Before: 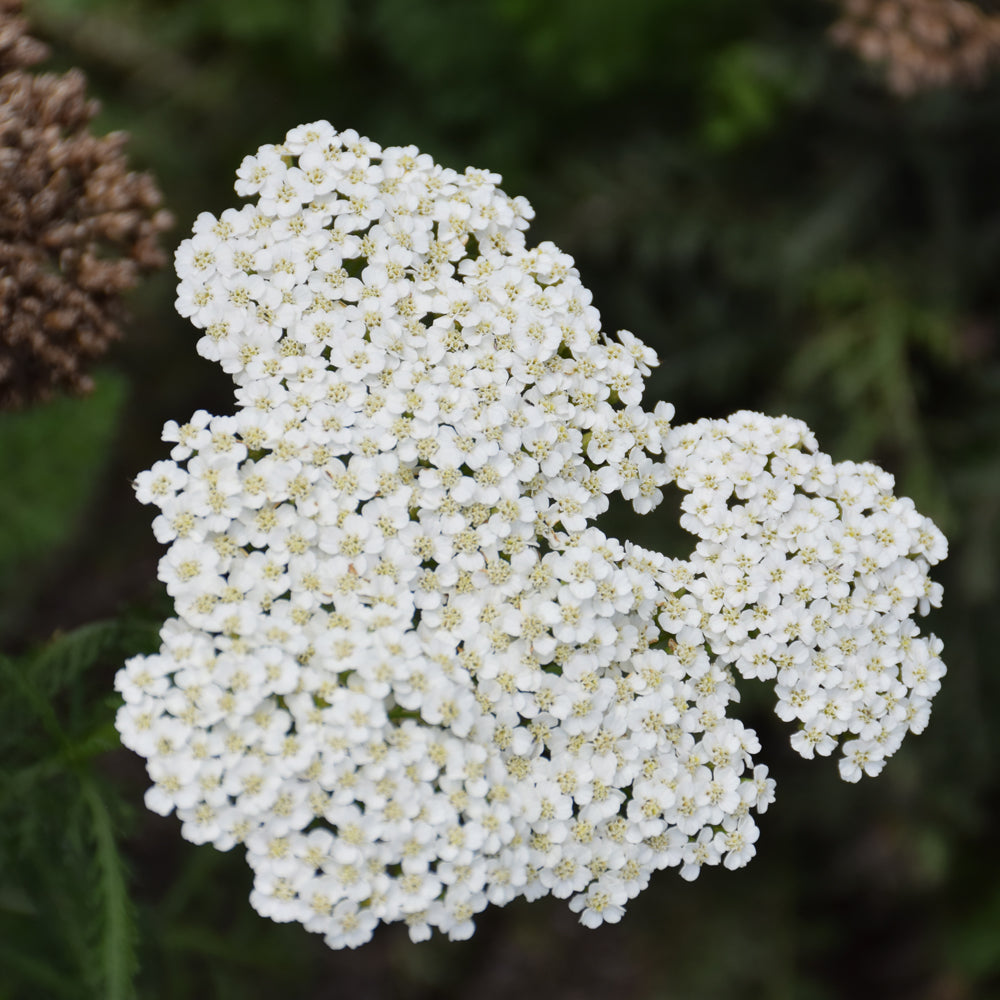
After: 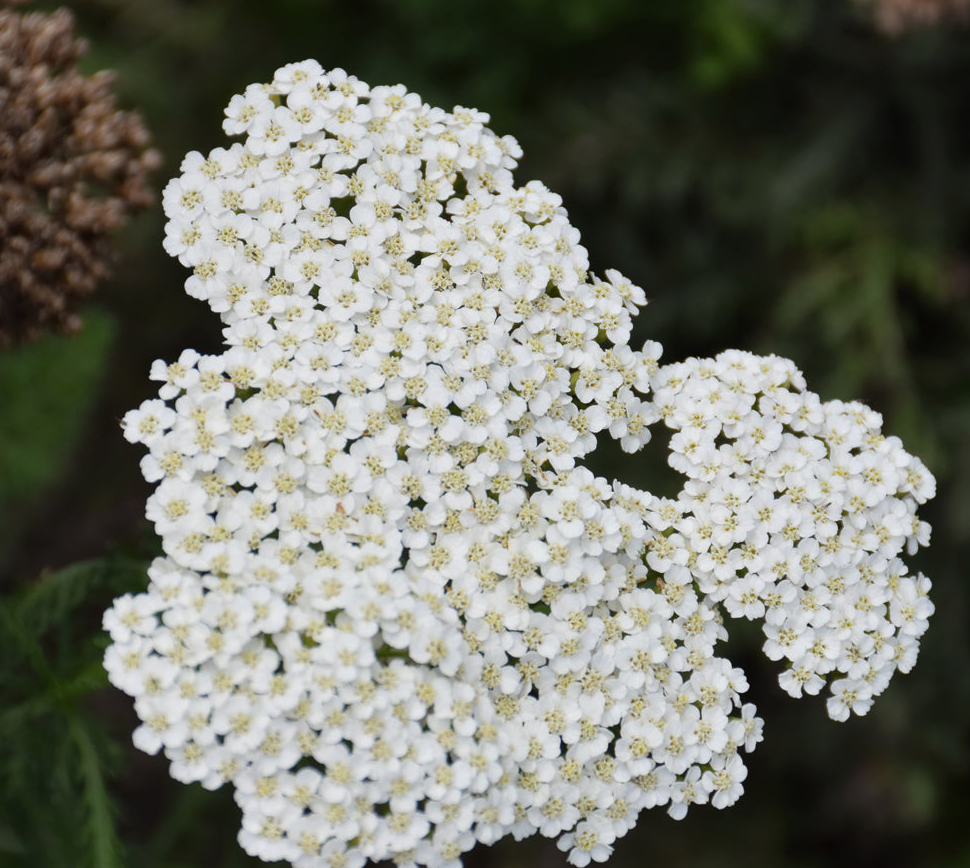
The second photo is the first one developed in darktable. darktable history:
base curve: curves: ch0 [(0, 0) (0.303, 0.277) (1, 1)], preserve colors none
crop: left 1.26%, top 6.176%, right 1.692%, bottom 6.97%
